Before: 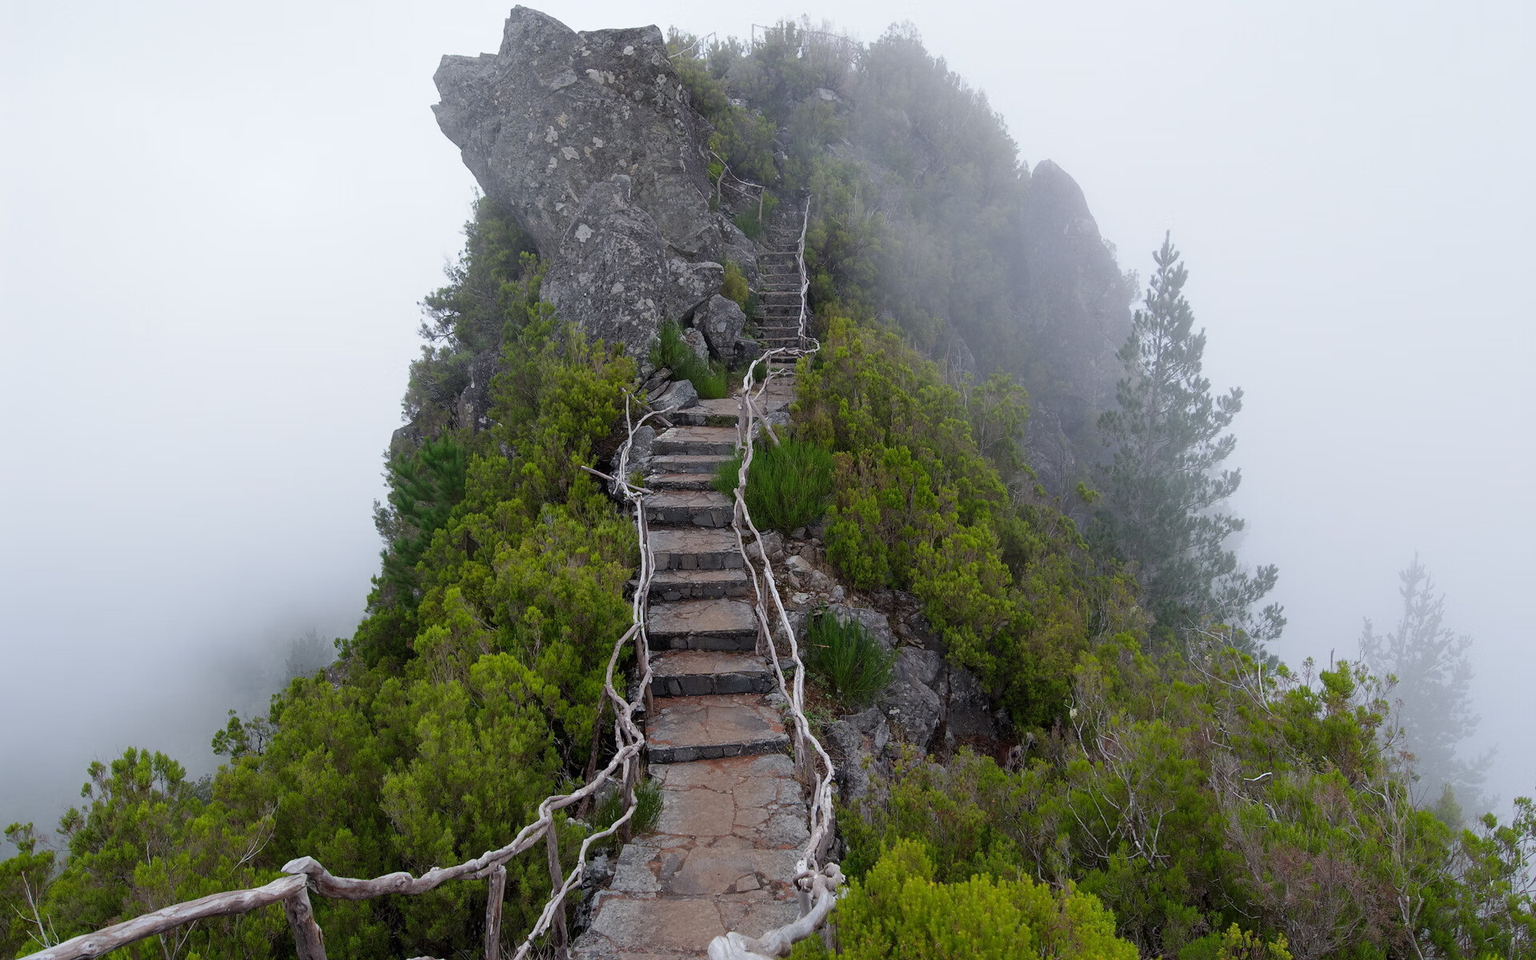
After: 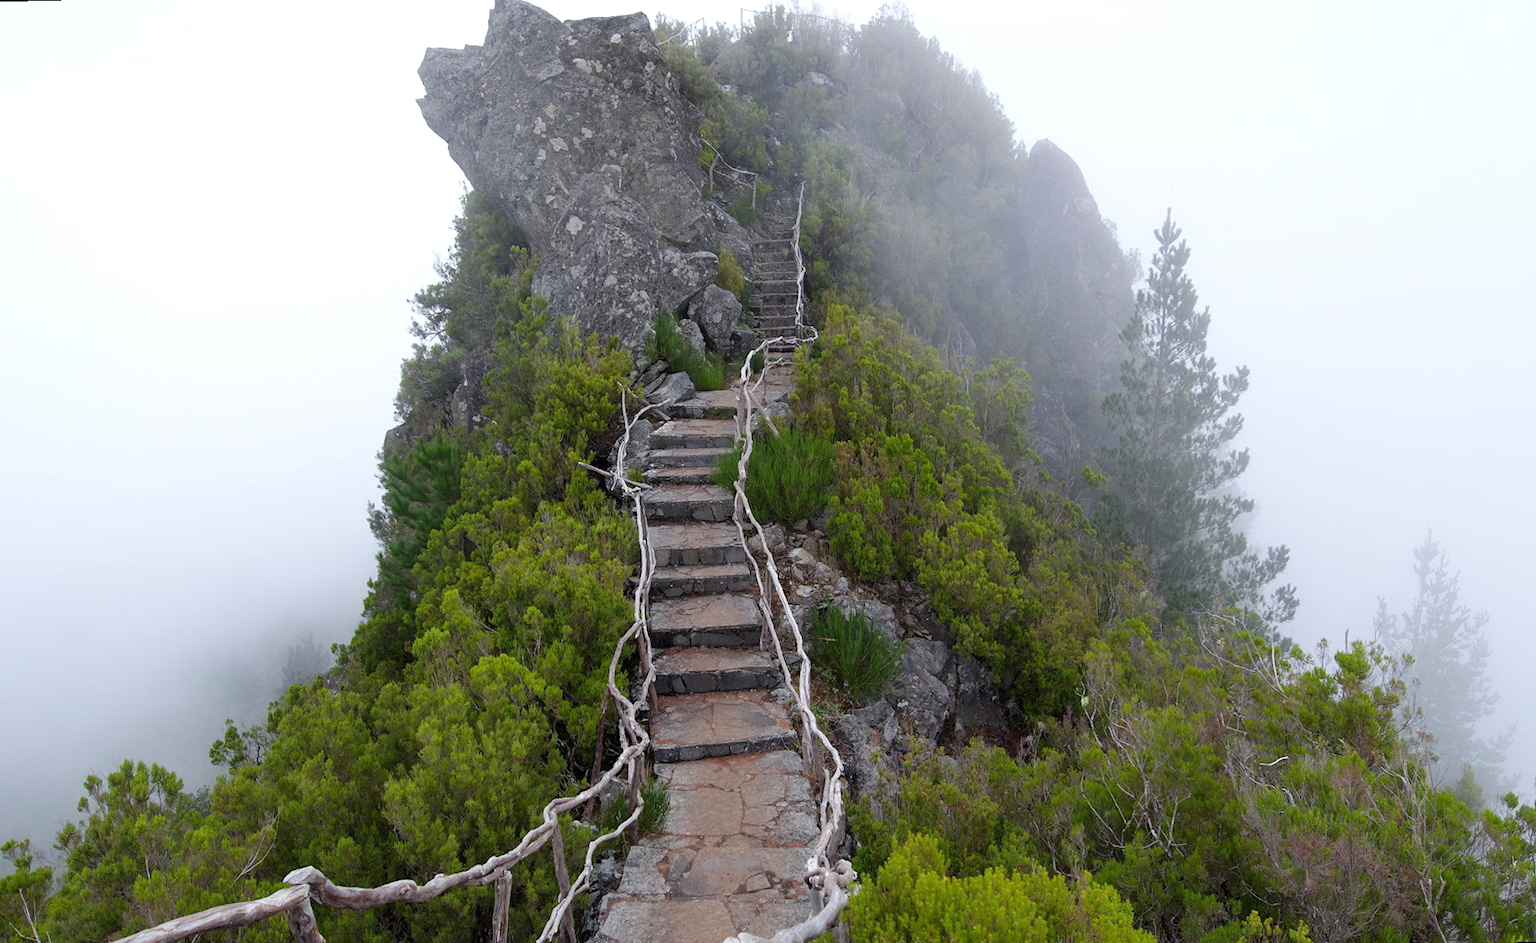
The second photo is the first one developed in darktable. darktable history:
rotate and perspective: rotation -1.42°, crop left 0.016, crop right 0.984, crop top 0.035, crop bottom 0.965
exposure: exposure 0.3 EV, compensate highlight preservation false
